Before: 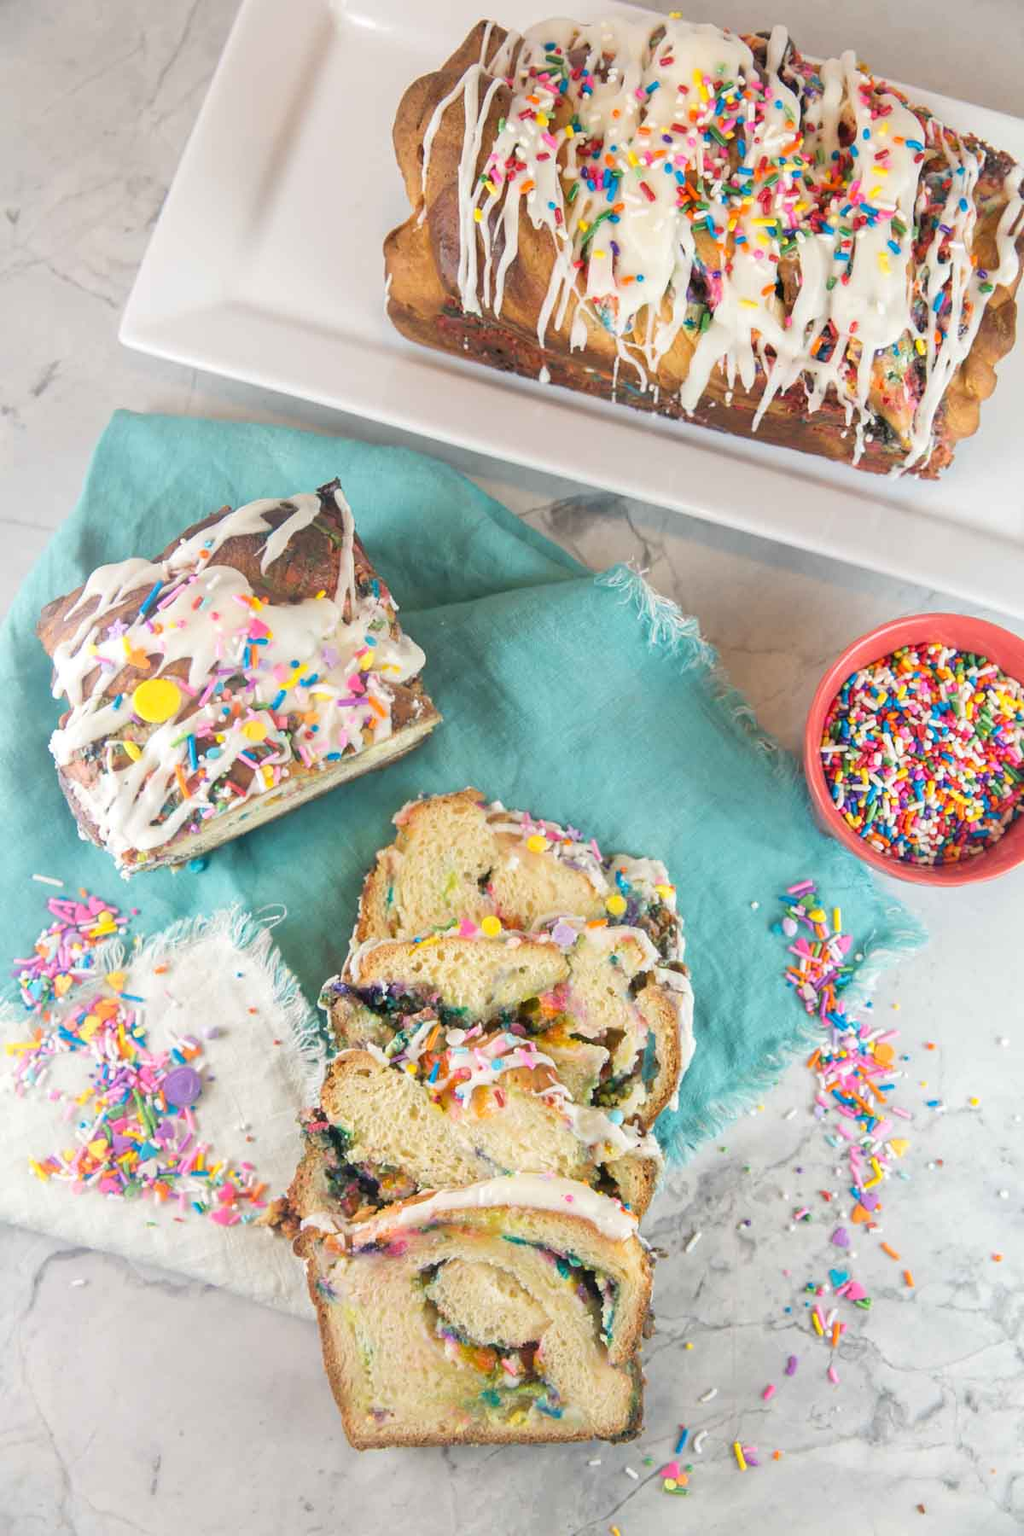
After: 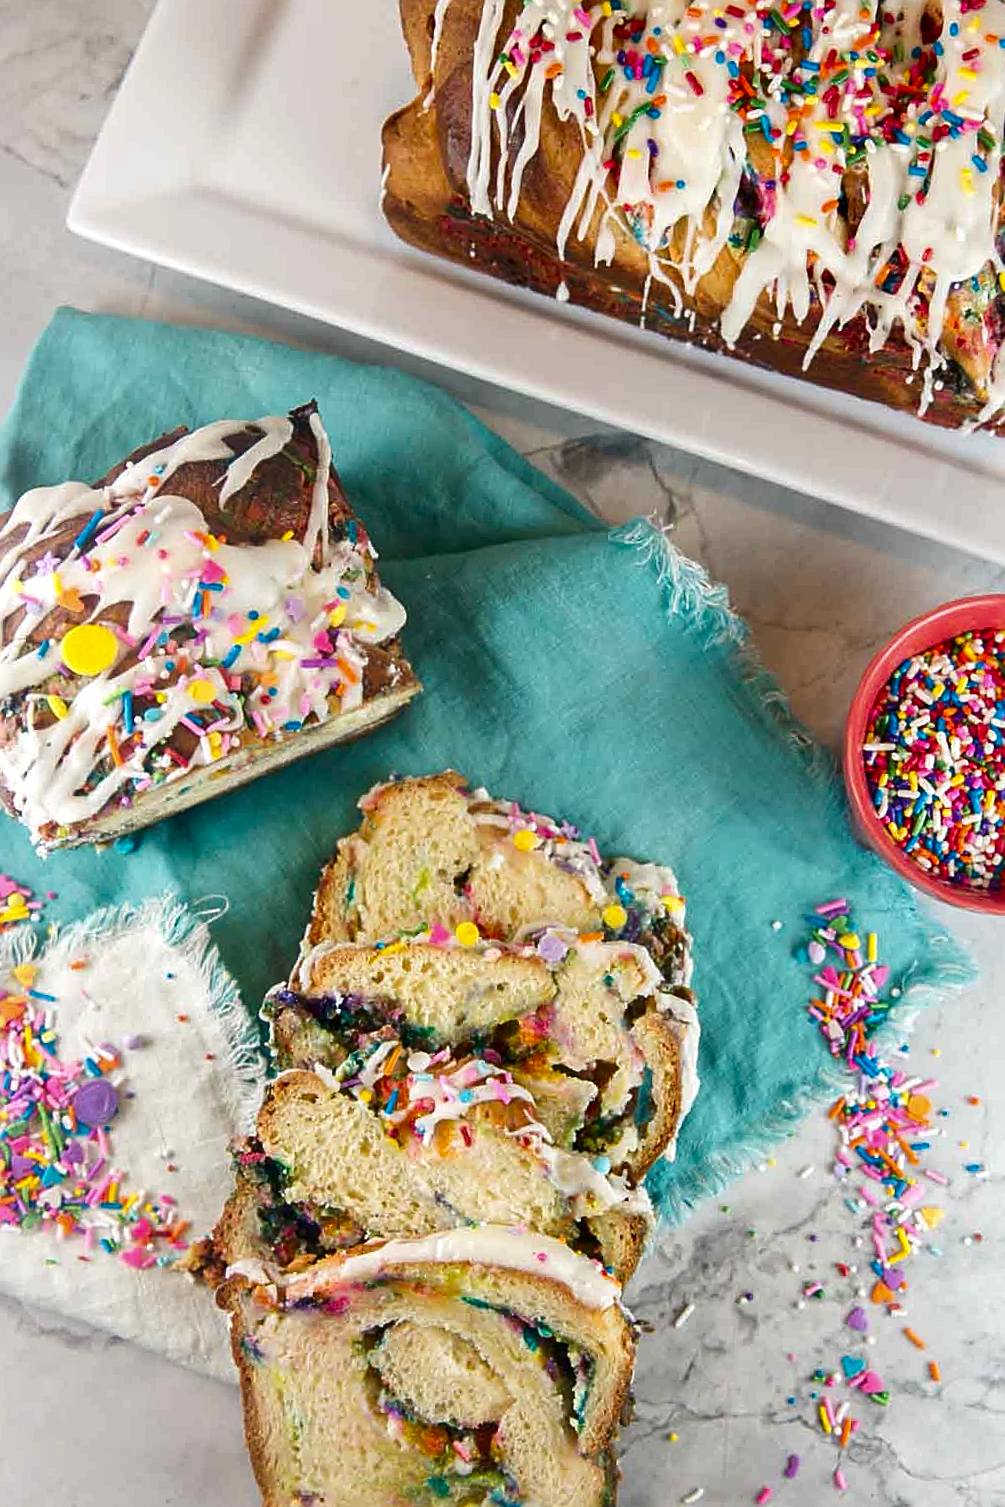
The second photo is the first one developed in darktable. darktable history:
crop and rotate: angle -2.95°, left 5.109%, top 5.231%, right 4.716%, bottom 4.642%
shadows and highlights: shadows -9.87, white point adjustment 1.64, highlights 10.32
contrast brightness saturation: contrast 0.097, brightness -0.275, saturation 0.136
sharpen: on, module defaults
